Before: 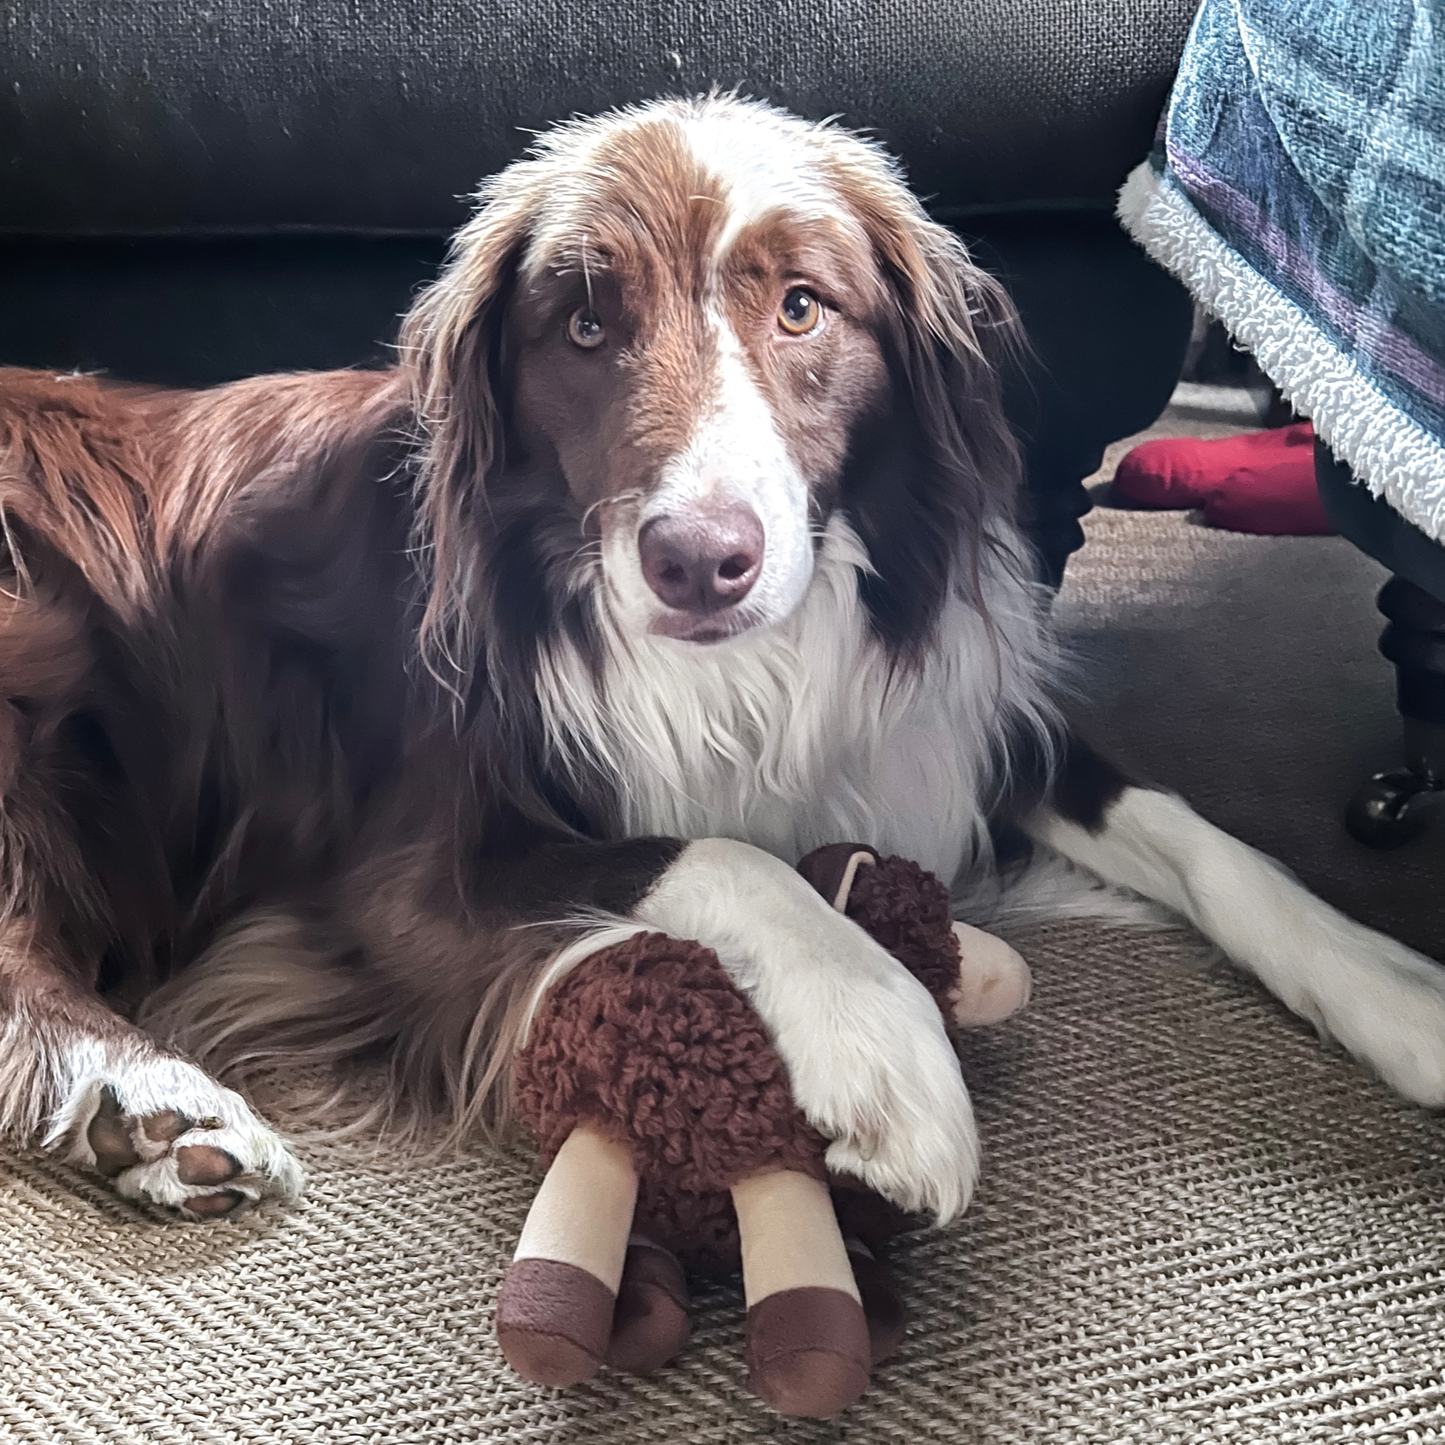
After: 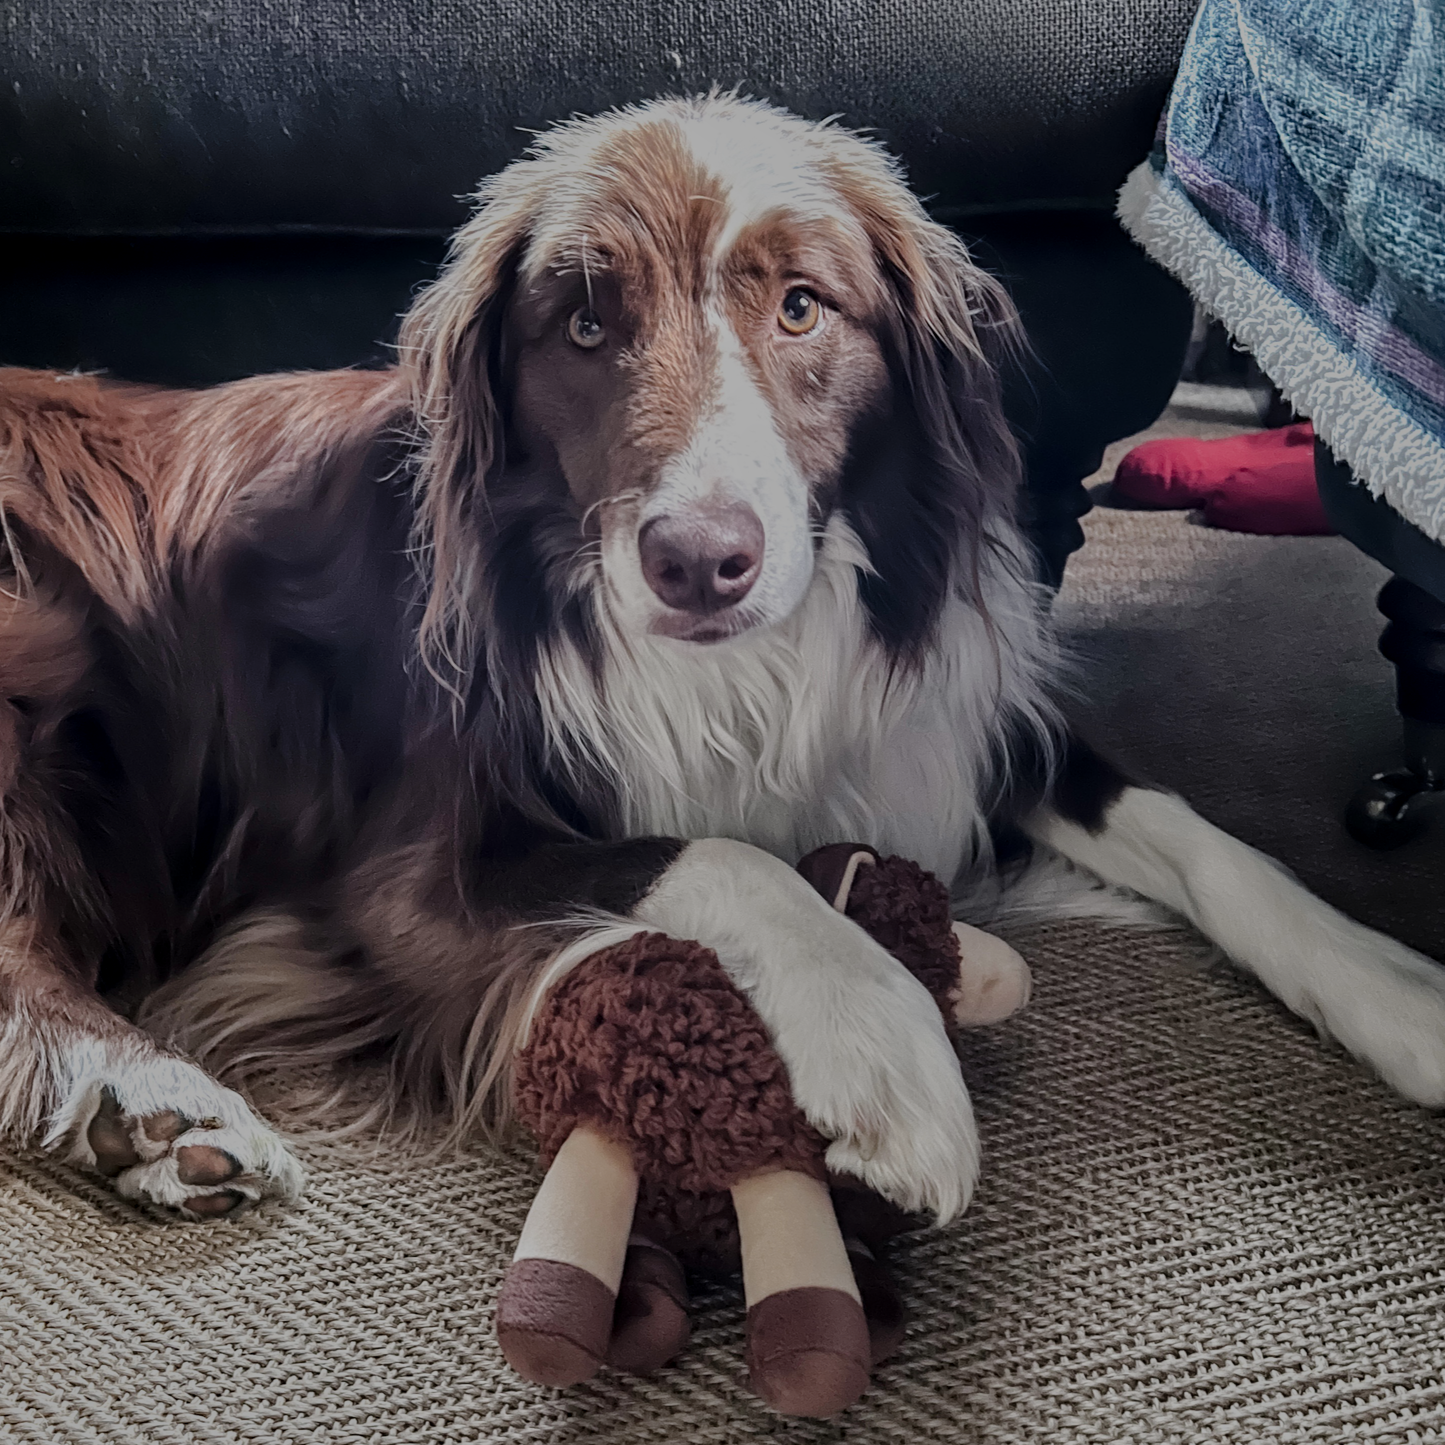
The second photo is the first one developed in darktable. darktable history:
tone curve: curves: ch0 [(0, 0) (0.526, 0.642) (1, 1)], preserve colors none
local contrast: on, module defaults
shadows and highlights: on, module defaults
tone equalizer: -8 EV -1.99 EV, -7 EV -2 EV, -6 EV -1.99 EV, -5 EV -1.97 EV, -4 EV -1.97 EV, -3 EV -1.98 EV, -2 EV -1.97 EV, -1 EV -1.62 EV, +0 EV -1.99 EV
